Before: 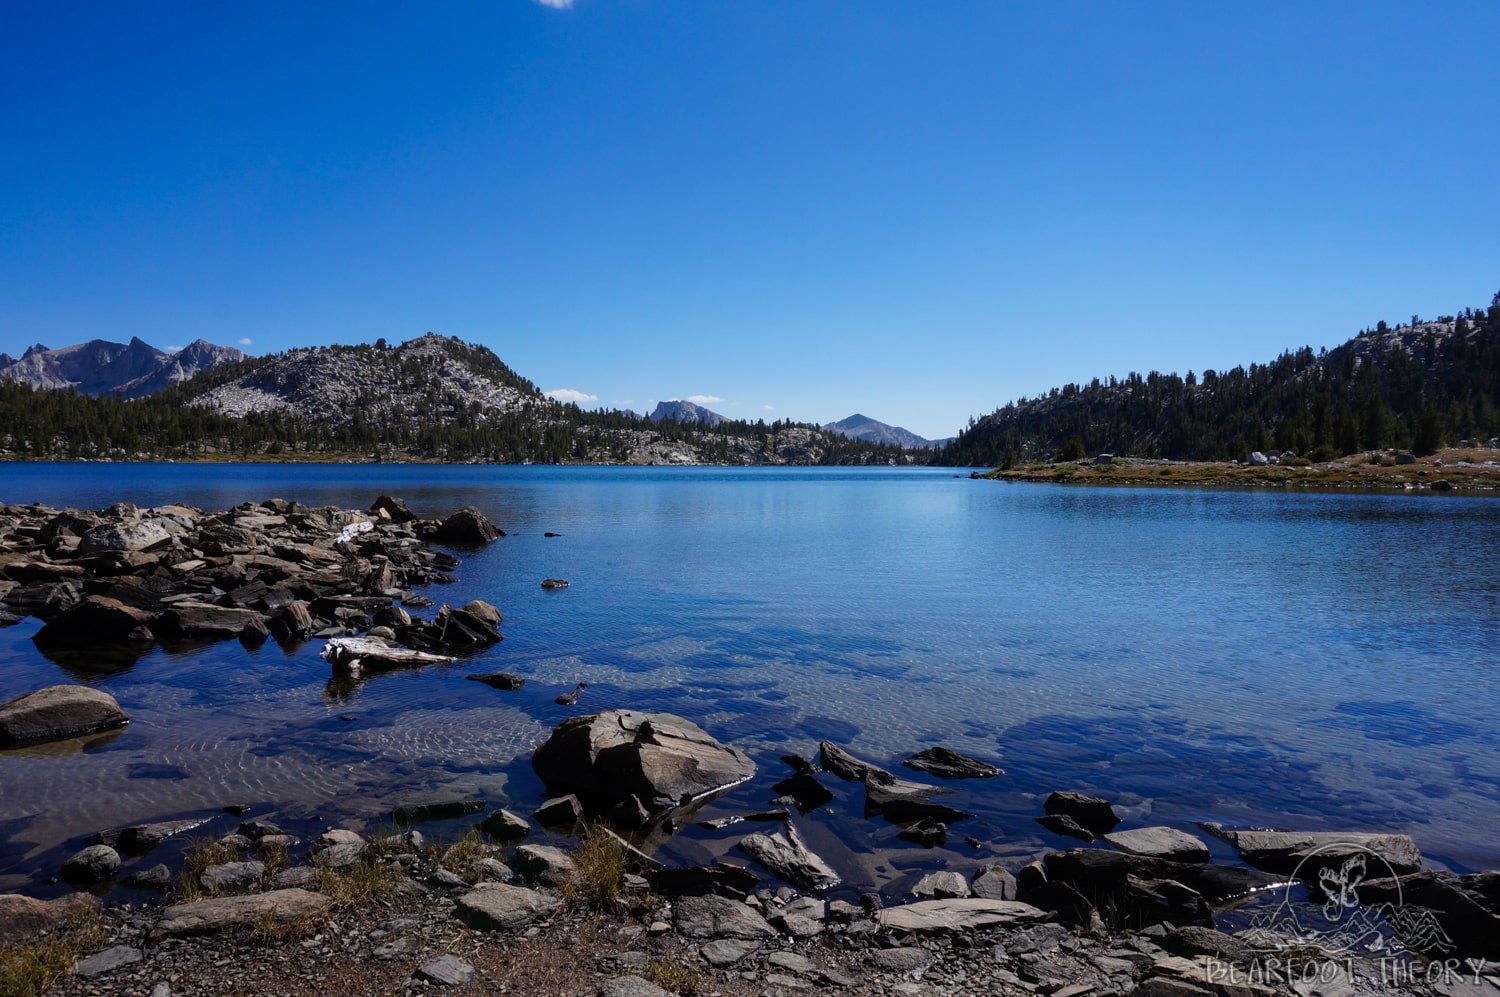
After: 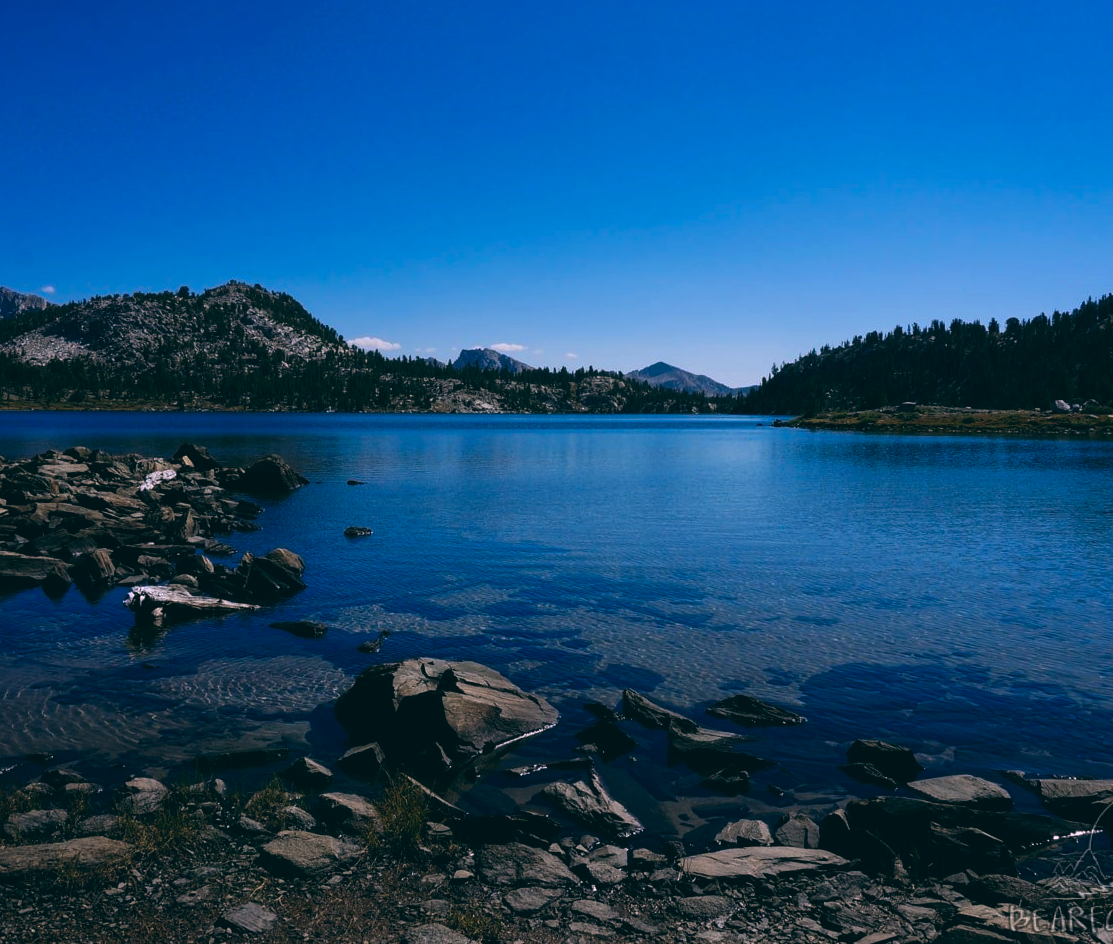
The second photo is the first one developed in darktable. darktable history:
crop and rotate: left 13.15%, top 5.251%, right 12.609%
color balance: lift [1.016, 0.983, 1, 1.017], gamma [0.78, 1.018, 1.043, 0.957], gain [0.786, 1.063, 0.937, 1.017], input saturation 118.26%, contrast 13.43%, contrast fulcrum 21.62%, output saturation 82.76%
